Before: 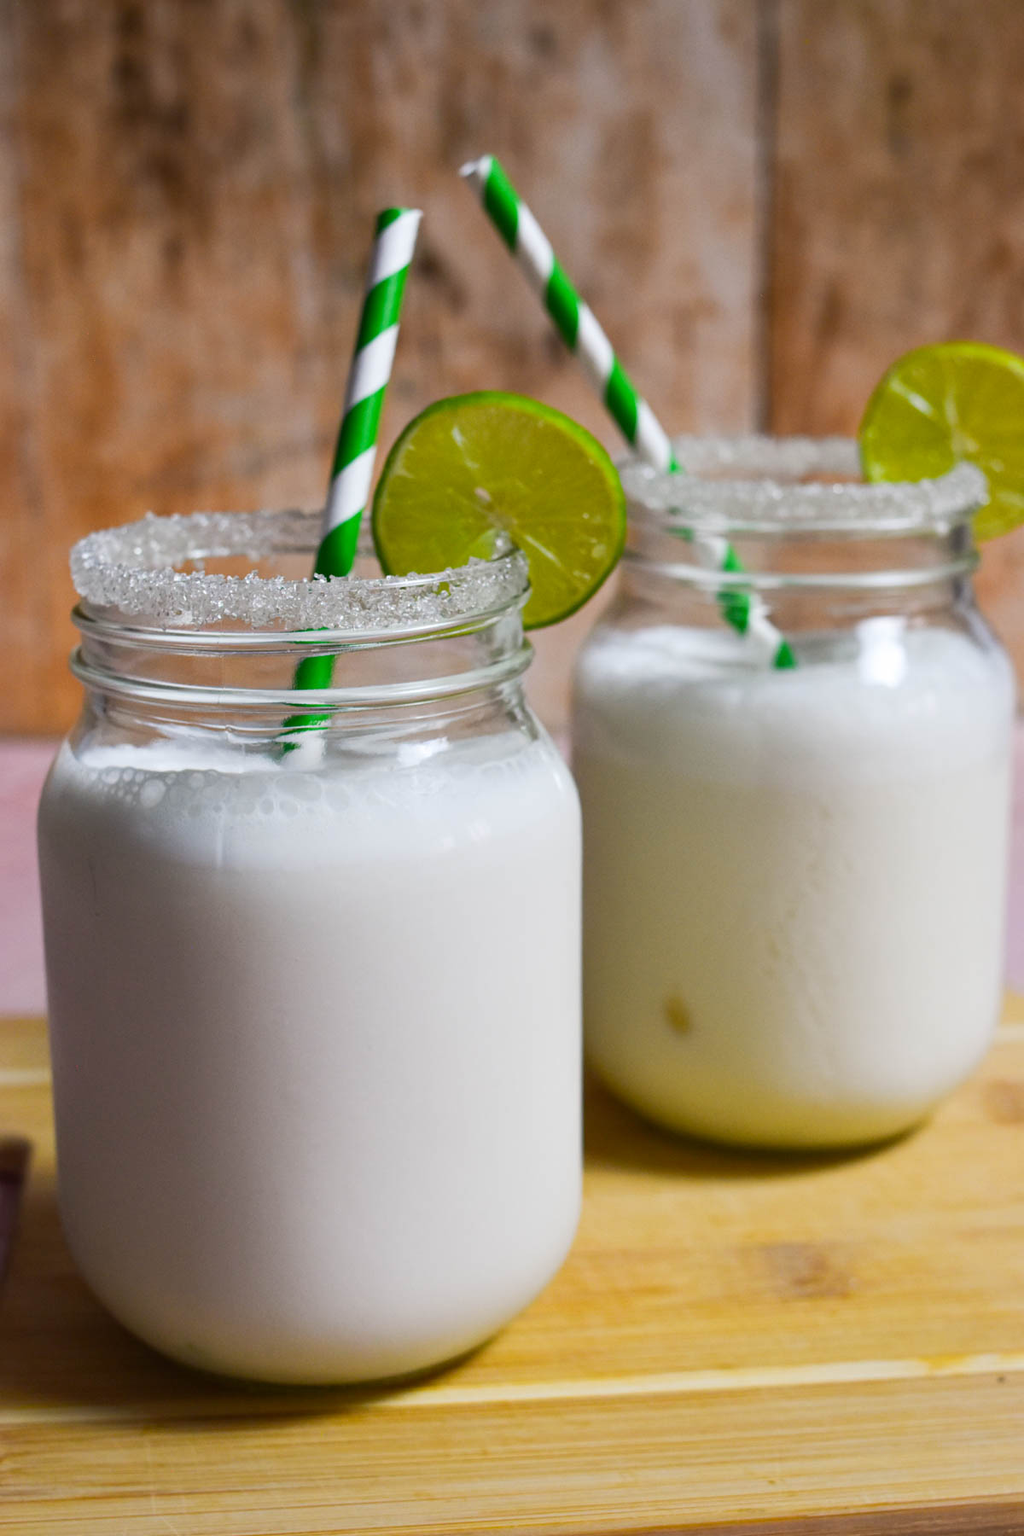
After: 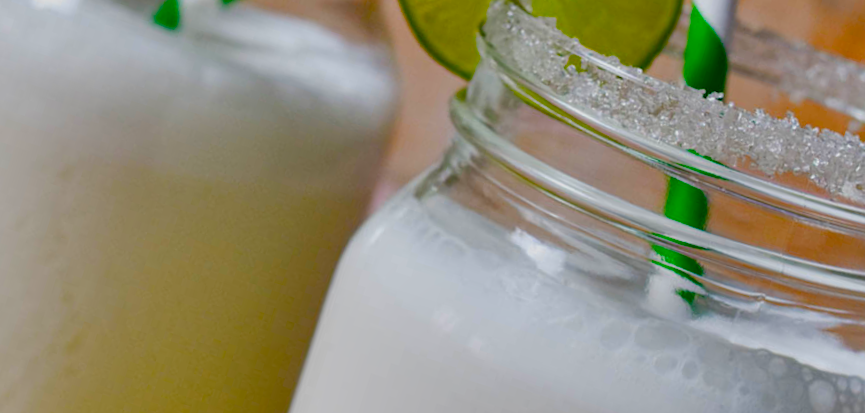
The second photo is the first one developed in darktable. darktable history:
rotate and perspective: rotation -2.12°, lens shift (vertical) 0.009, lens shift (horizontal) -0.008, automatic cropping original format, crop left 0.036, crop right 0.964, crop top 0.05, crop bottom 0.959
tone equalizer: -8 EV 0.25 EV, -7 EV 0.417 EV, -6 EV 0.417 EV, -5 EV 0.25 EV, -3 EV -0.25 EV, -2 EV -0.417 EV, -1 EV -0.417 EV, +0 EV -0.25 EV, edges refinement/feathering 500, mask exposure compensation -1.57 EV, preserve details guided filter
crop and rotate: angle 16.12°, top 30.835%, bottom 35.653%
shadows and highlights: shadows 53, soften with gaussian
color balance rgb: linear chroma grading › global chroma 18.9%, perceptual saturation grading › global saturation 20%, perceptual saturation grading › highlights -25%, perceptual saturation grading › shadows 50%, global vibrance 18.93%
